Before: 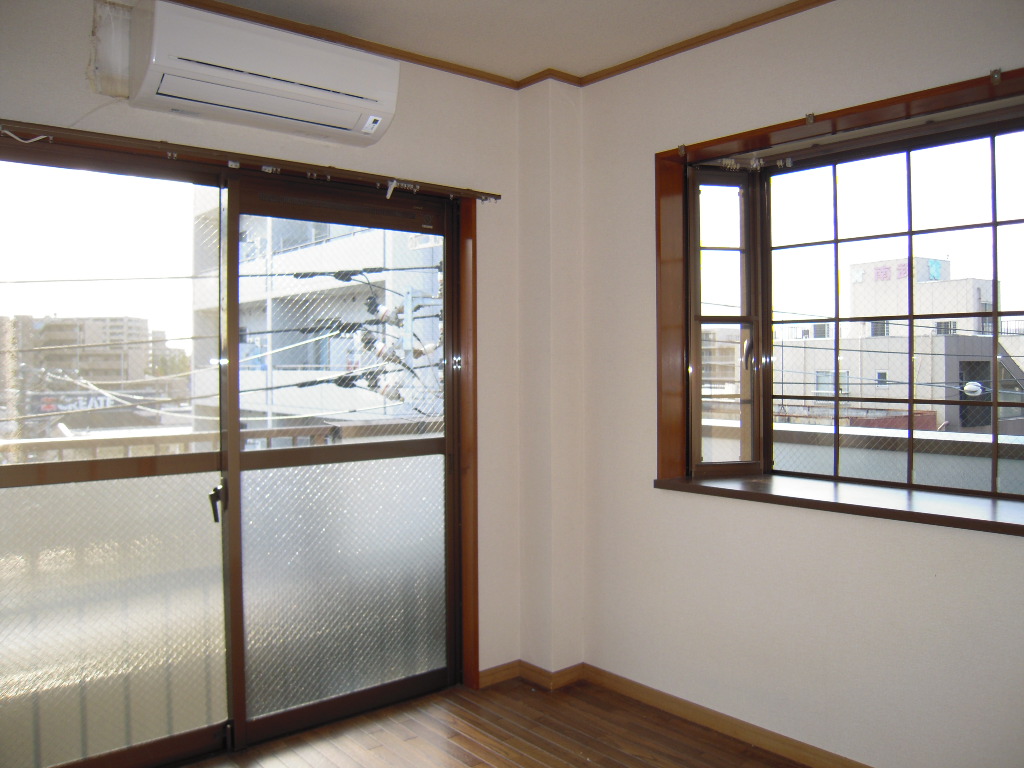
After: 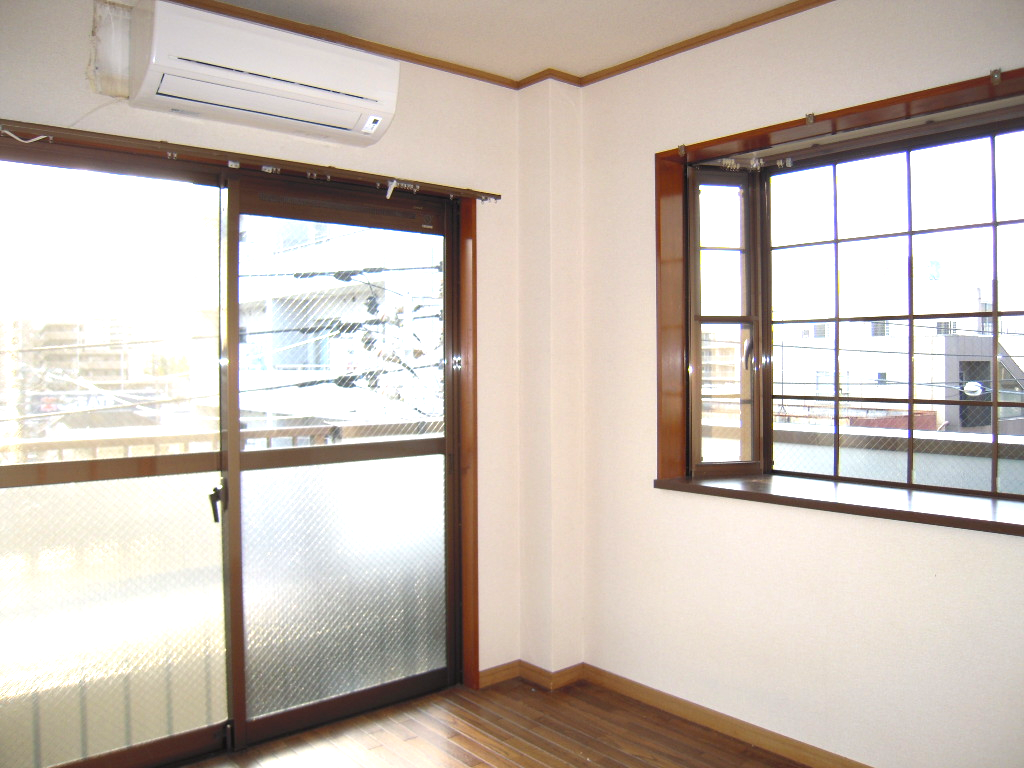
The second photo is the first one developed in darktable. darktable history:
exposure: exposure 1 EV, compensate highlight preservation false
tone equalizer: on, module defaults
